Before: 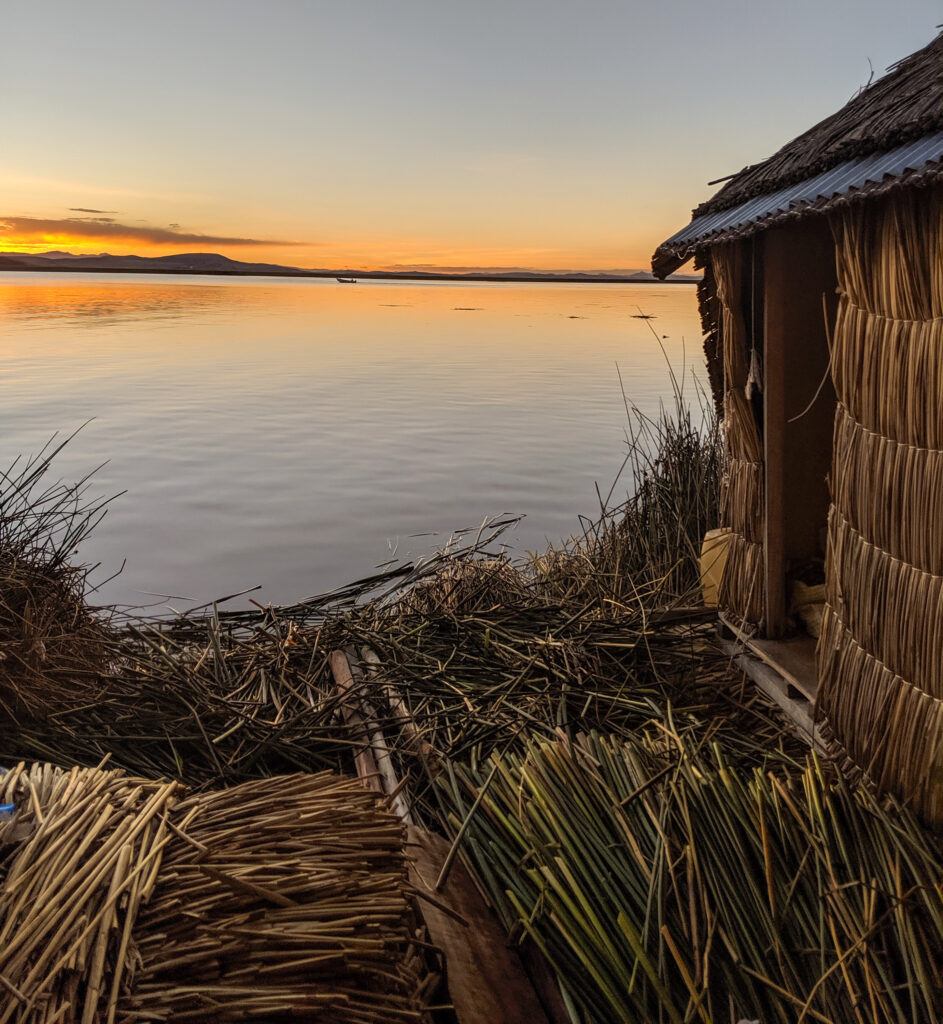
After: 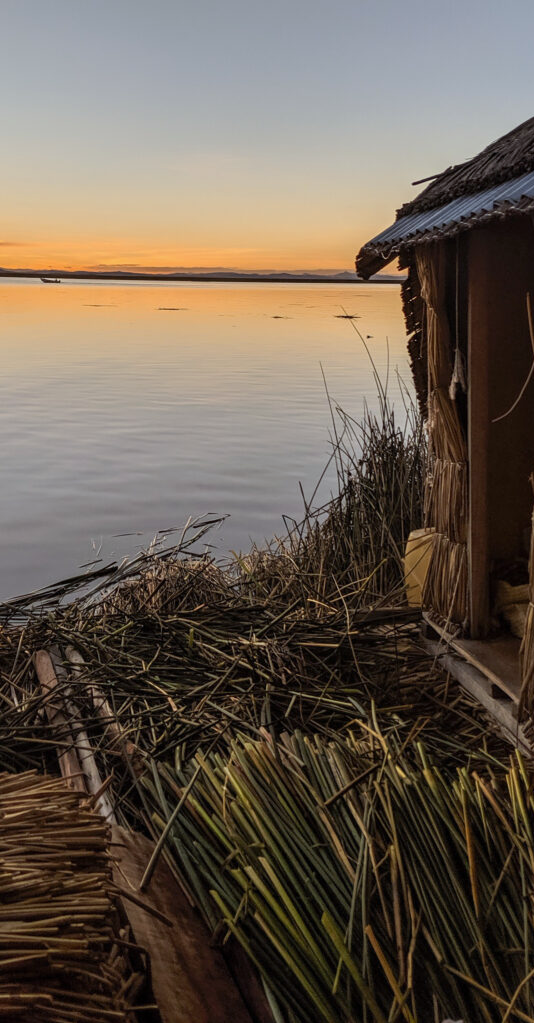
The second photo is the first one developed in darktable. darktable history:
white balance: red 0.976, blue 1.04
crop: left 31.458%, top 0%, right 11.876%
